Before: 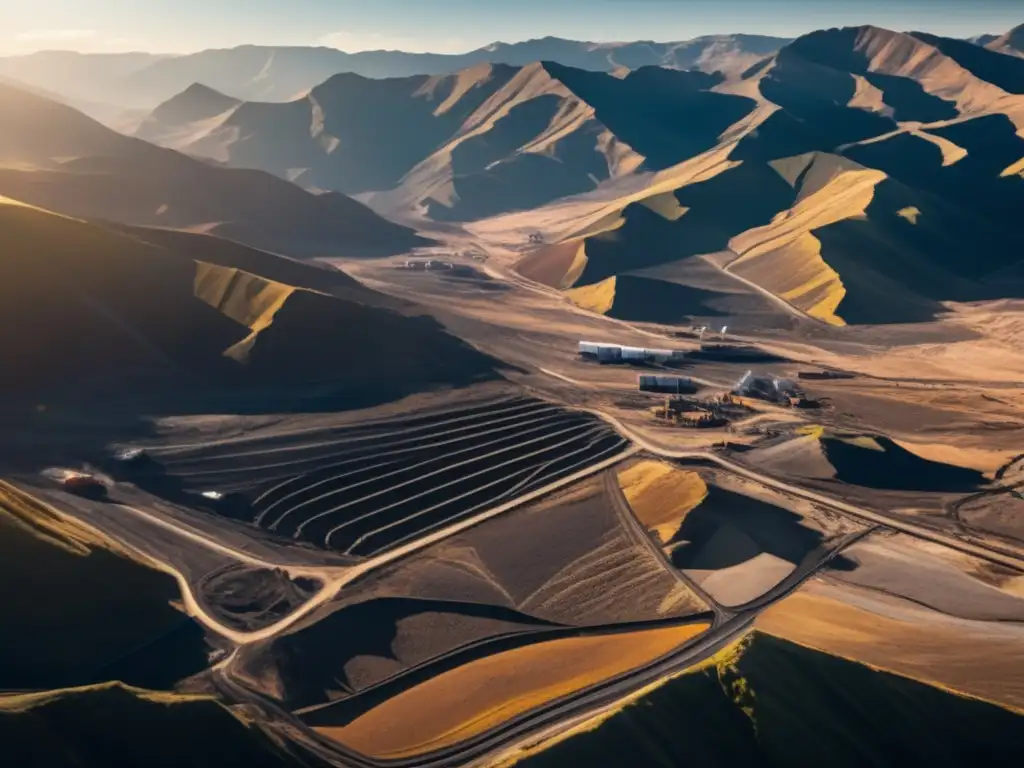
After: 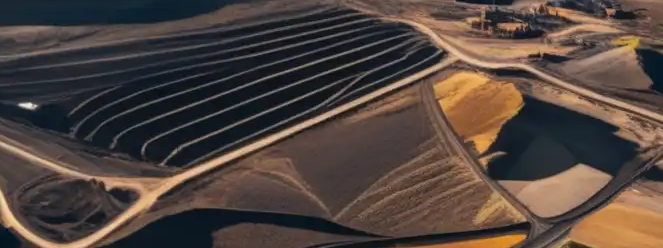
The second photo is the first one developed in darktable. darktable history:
crop: left 17.975%, top 50.724%, right 17.188%, bottom 16.862%
